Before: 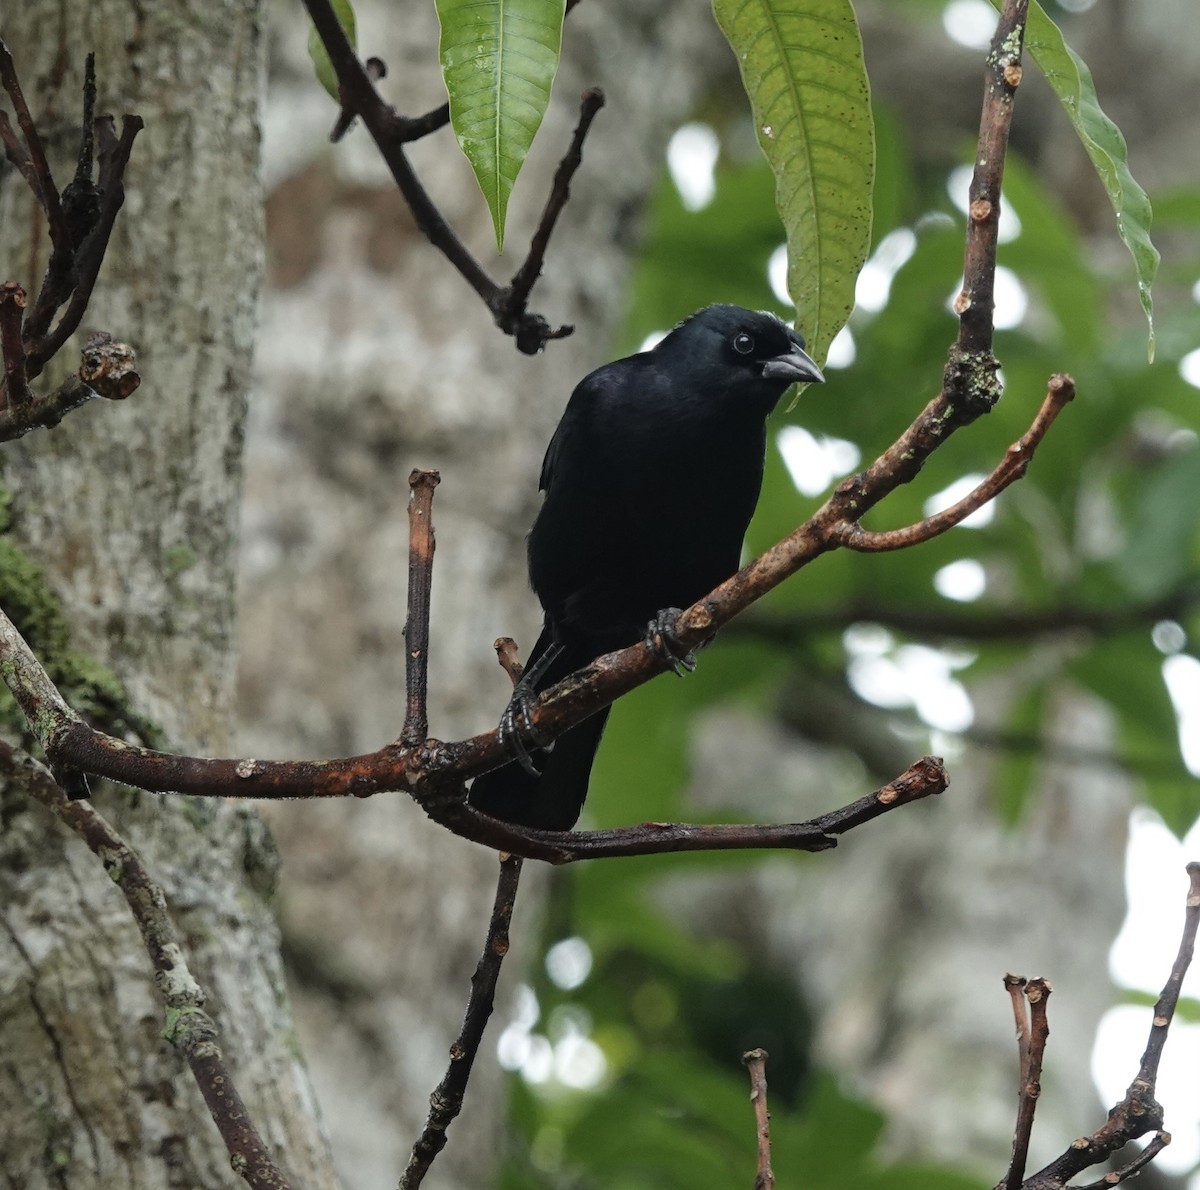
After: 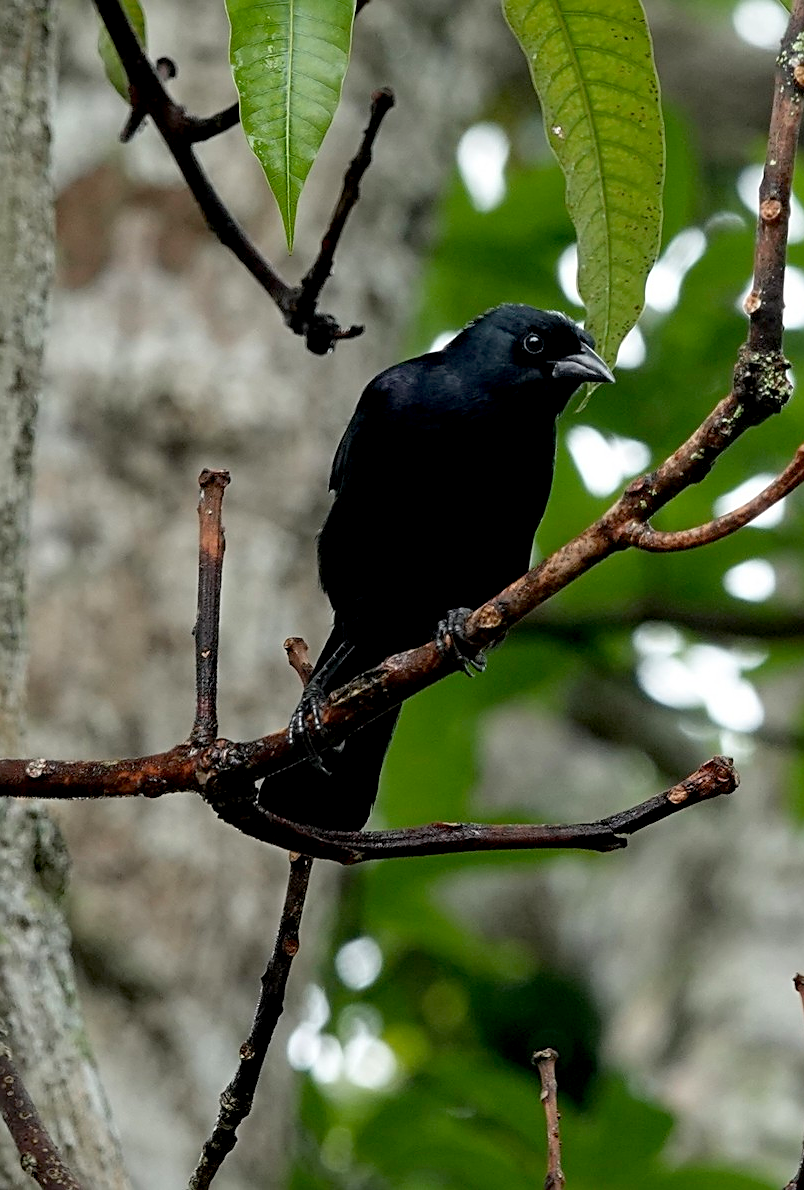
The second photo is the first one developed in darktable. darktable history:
exposure: black level correction 0.013, compensate highlight preservation false
crop and rotate: left 17.558%, right 15.385%
sharpen: on, module defaults
